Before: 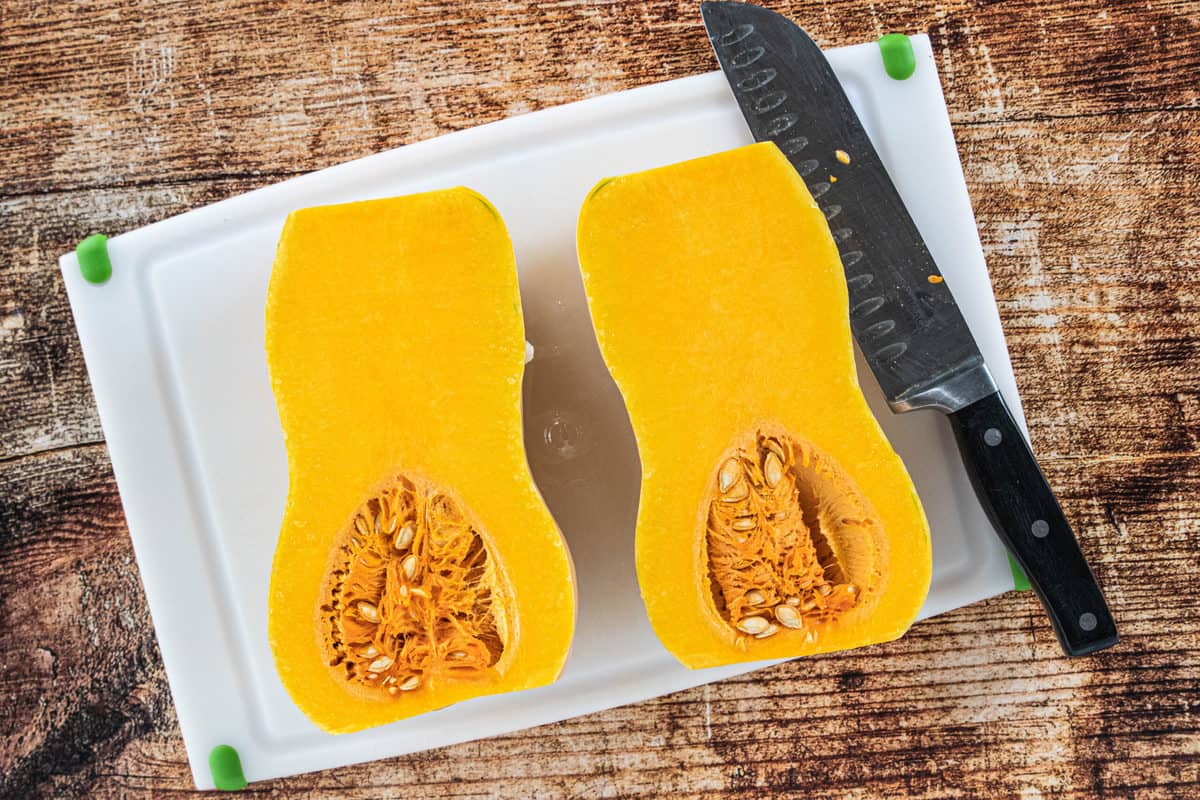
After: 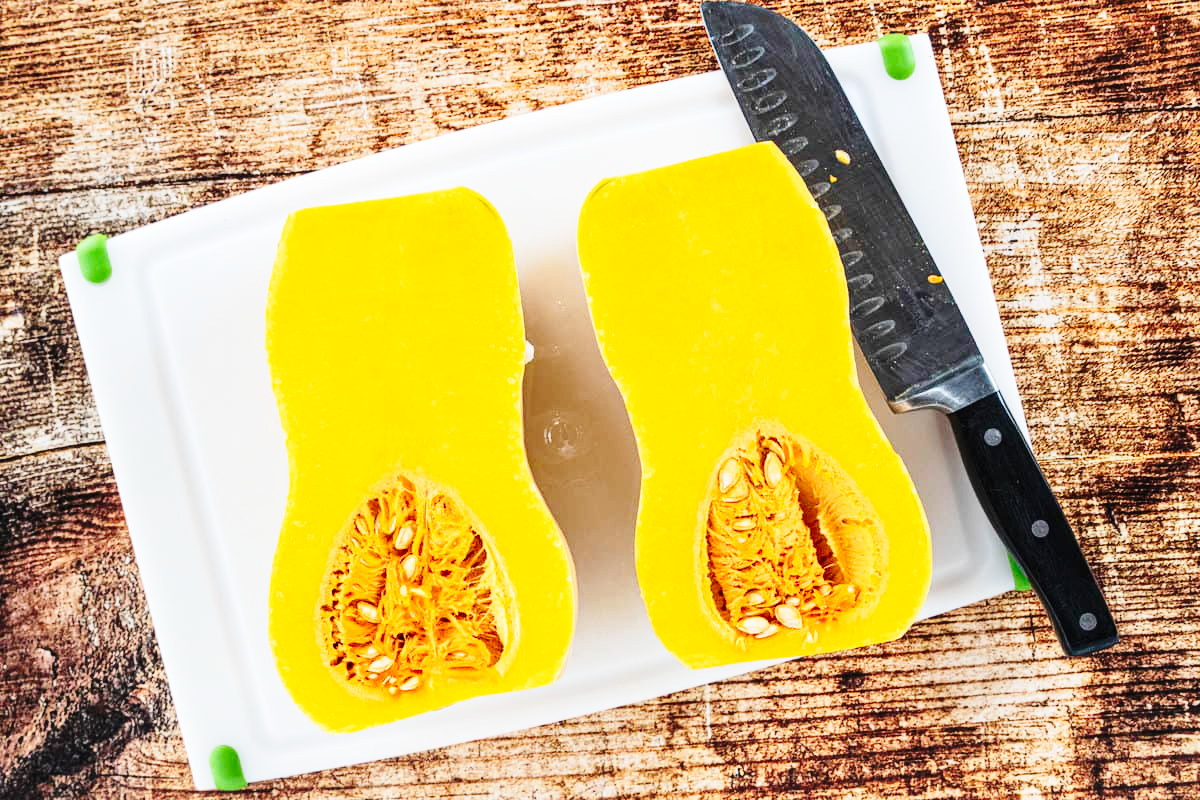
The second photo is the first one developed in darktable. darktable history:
base curve: curves: ch0 [(0, 0) (0.028, 0.03) (0.121, 0.232) (0.46, 0.748) (0.859, 0.968) (1, 1)], preserve colors none
contrast brightness saturation: contrast 0.045, saturation 0.071
tone curve: curves: ch0 [(0, 0) (0.265, 0.253) (0.732, 0.751) (1, 1)], preserve colors none
